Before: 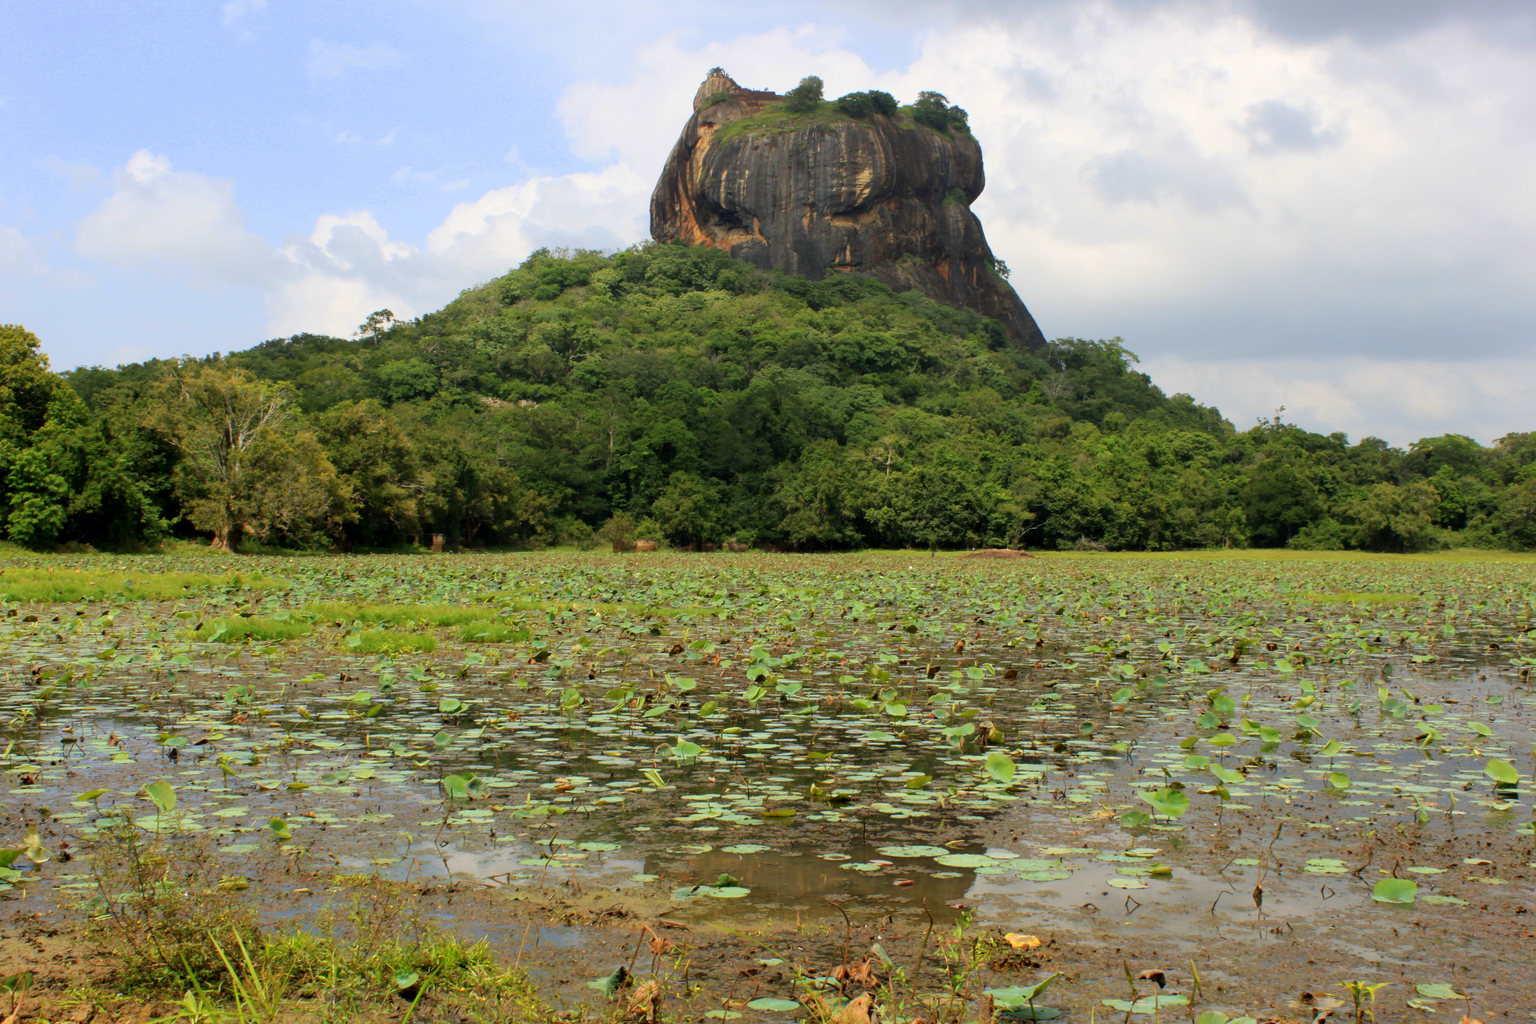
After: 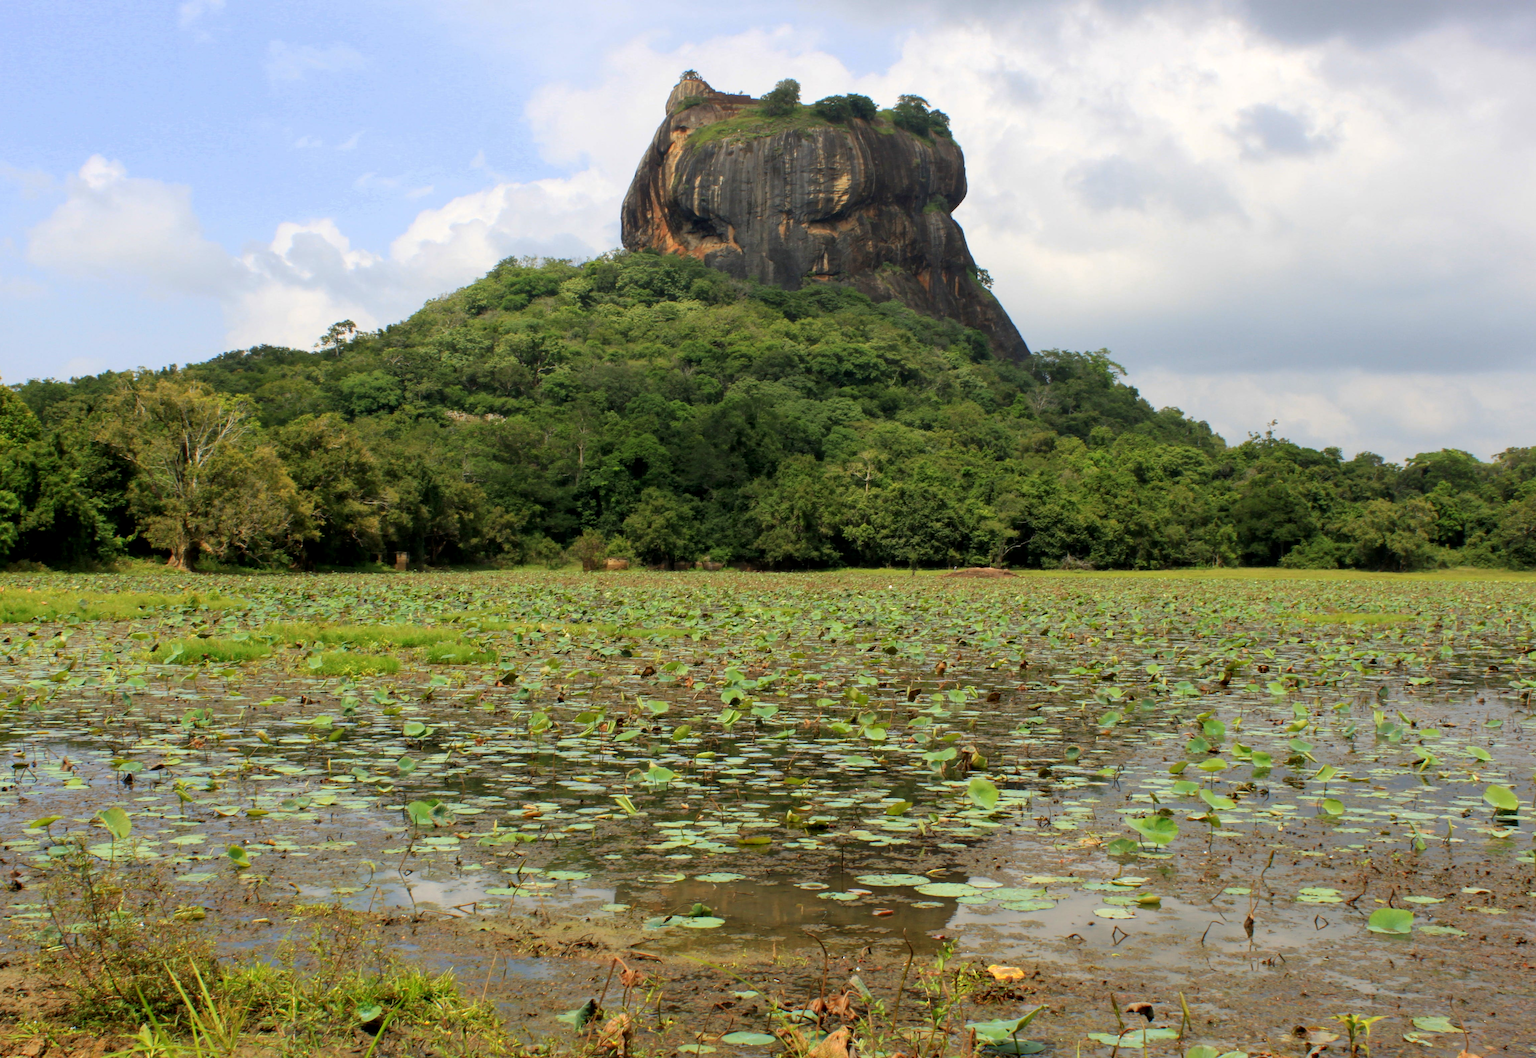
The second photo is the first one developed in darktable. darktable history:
crop and rotate: left 3.238%
local contrast: highlights 100%, shadows 100%, detail 120%, midtone range 0.2
